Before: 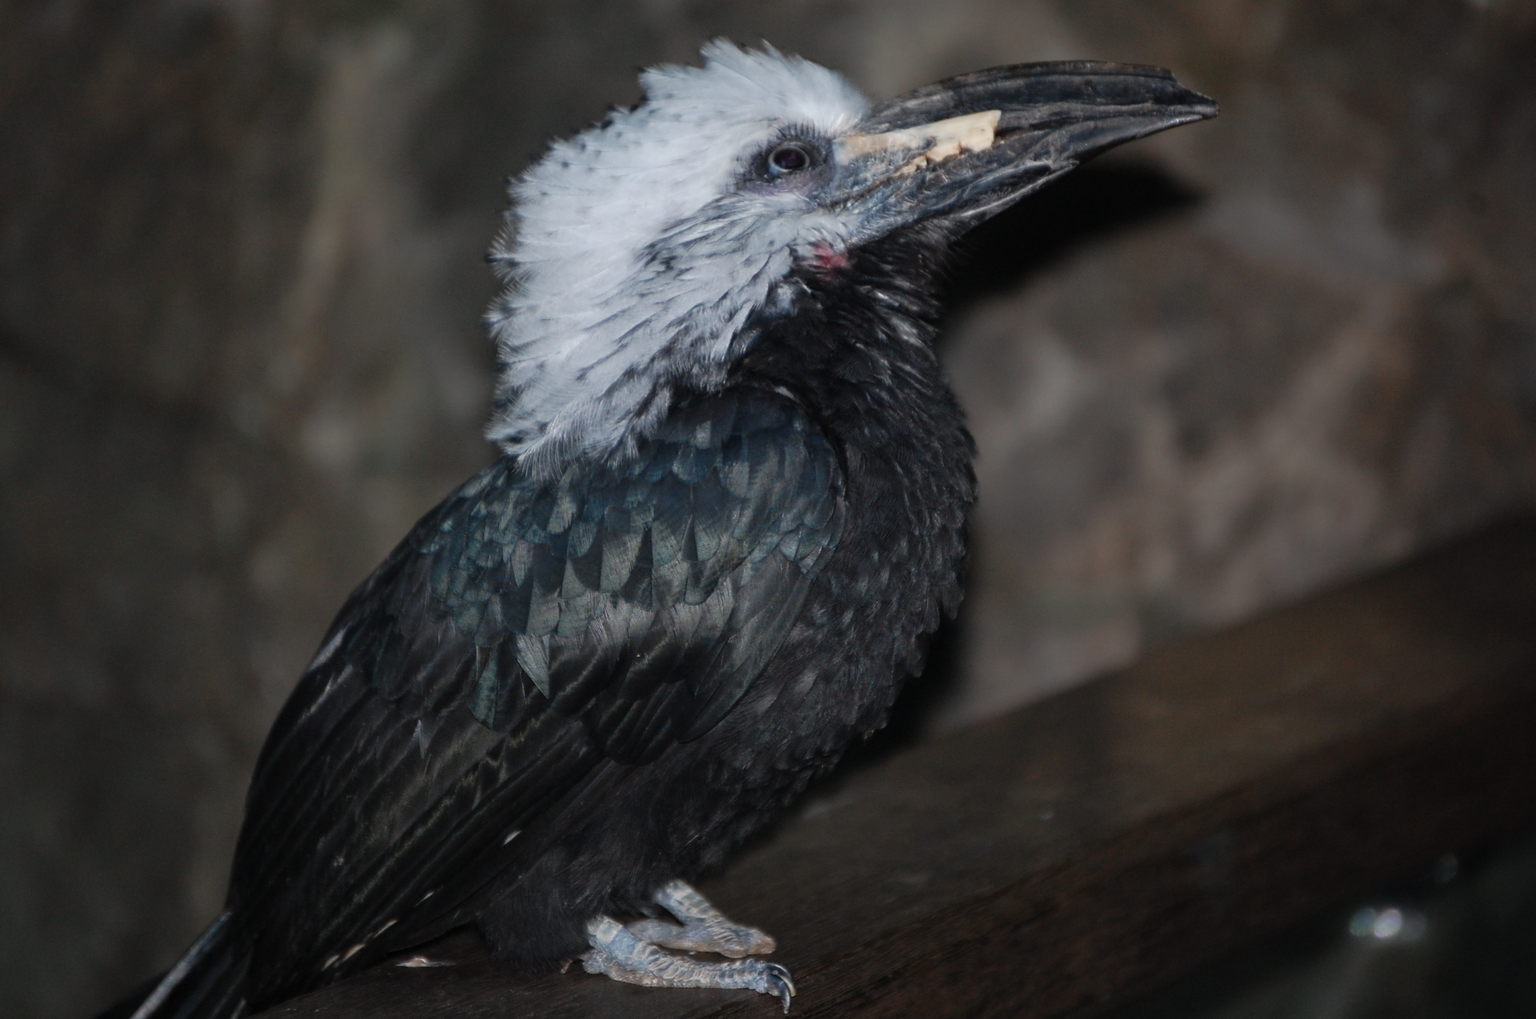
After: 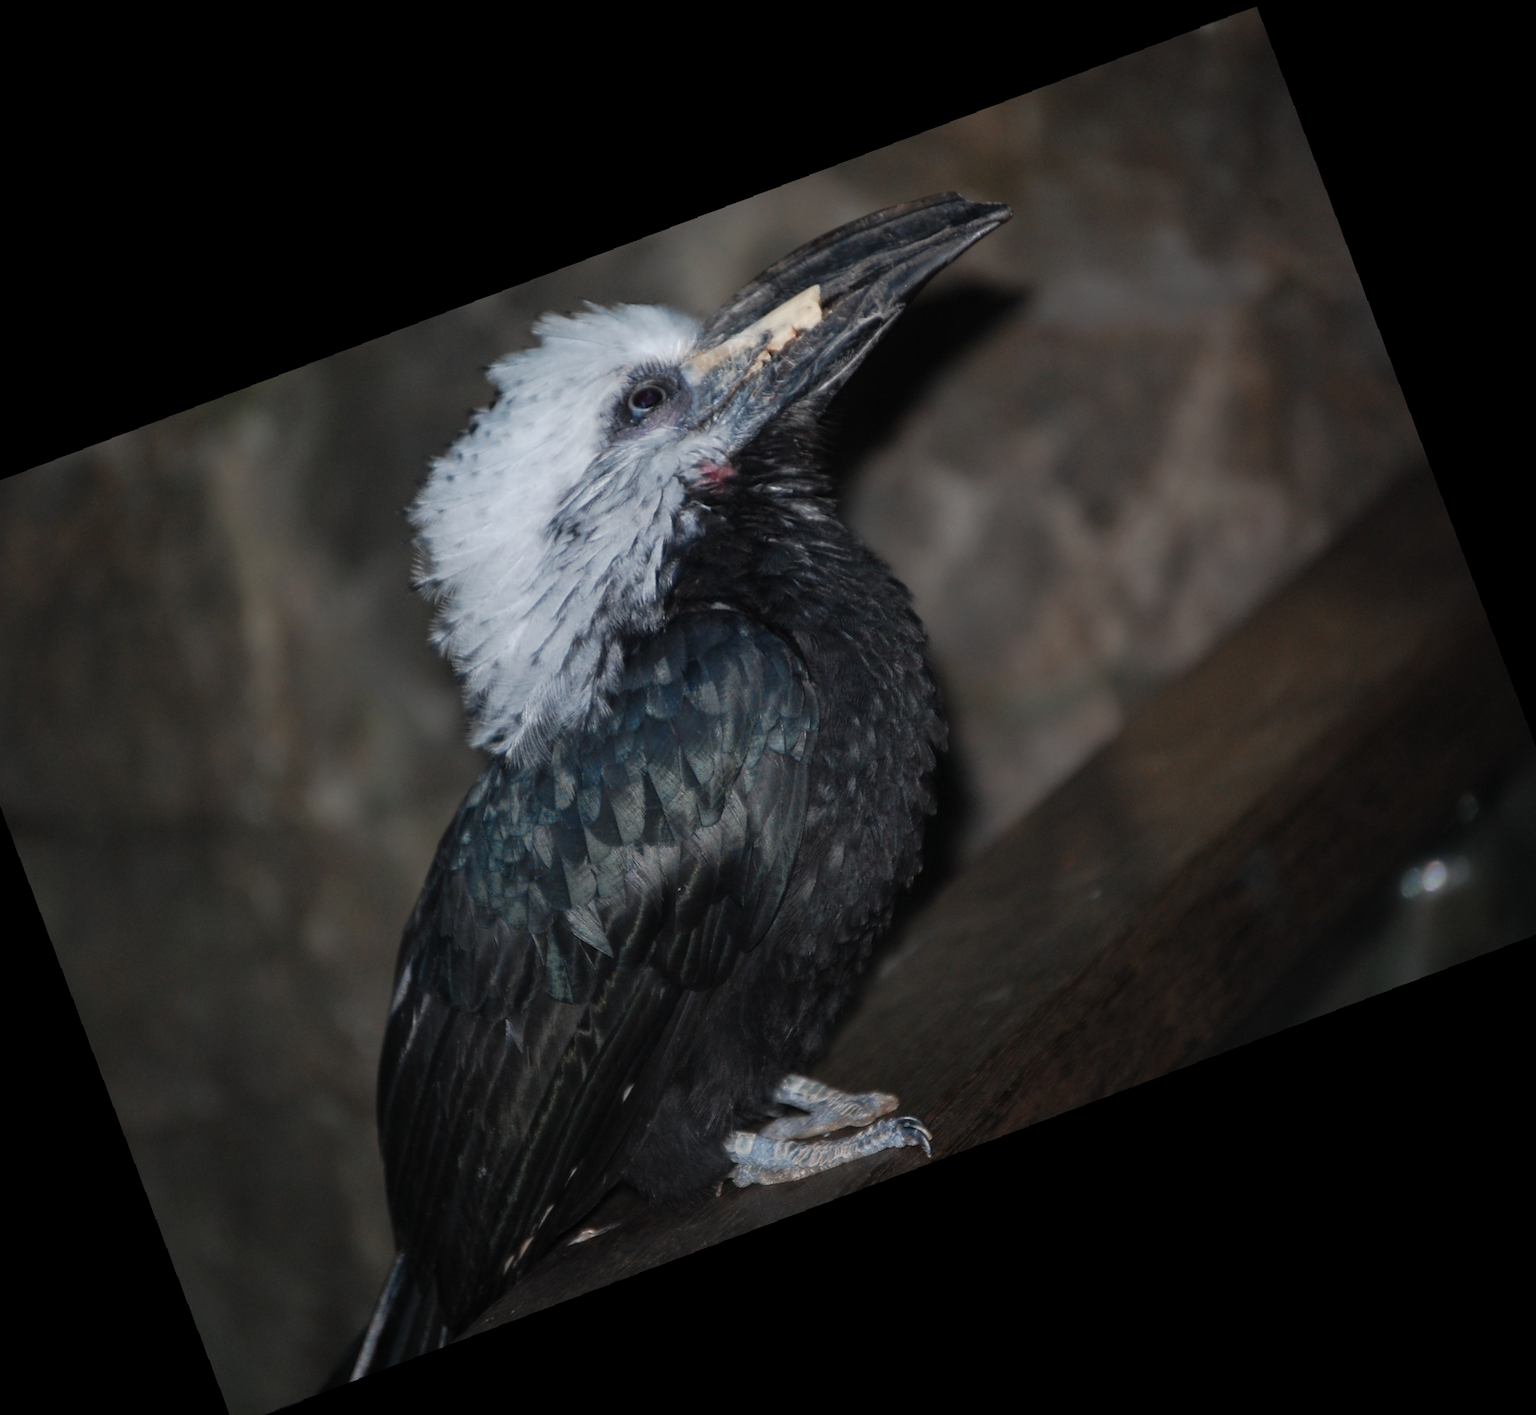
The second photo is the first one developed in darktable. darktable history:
rotate and perspective: rotation -1.24°, automatic cropping off
bloom: size 5%, threshold 95%, strength 15%
crop and rotate: angle 19.43°, left 6.812%, right 4.125%, bottom 1.087%
